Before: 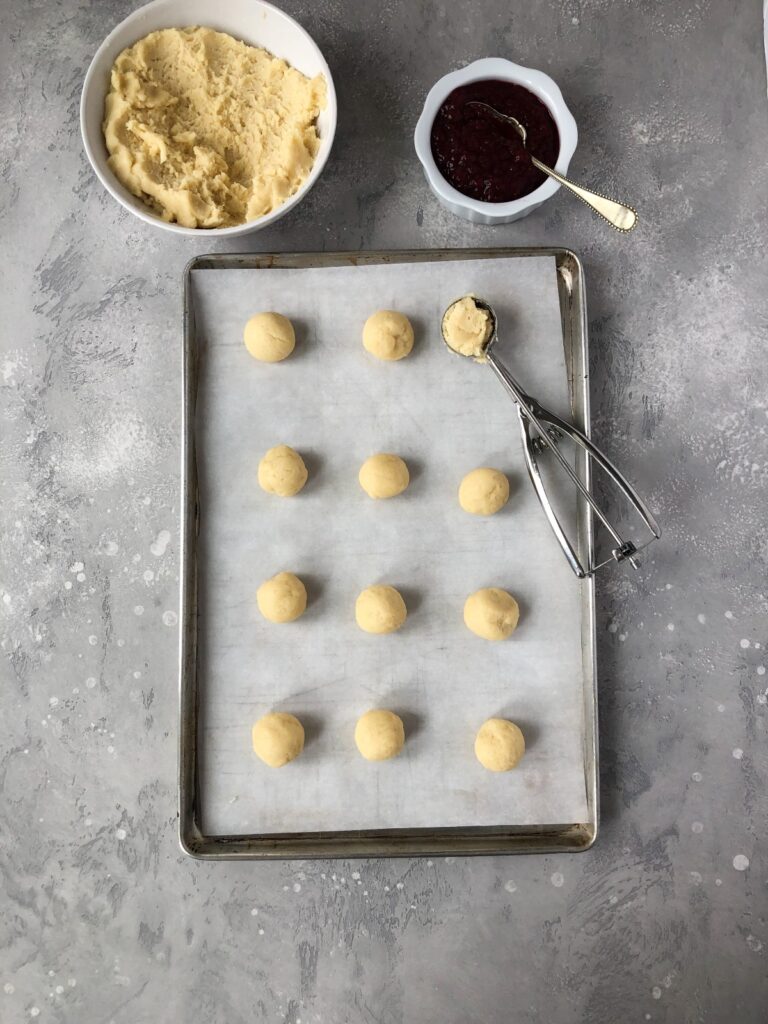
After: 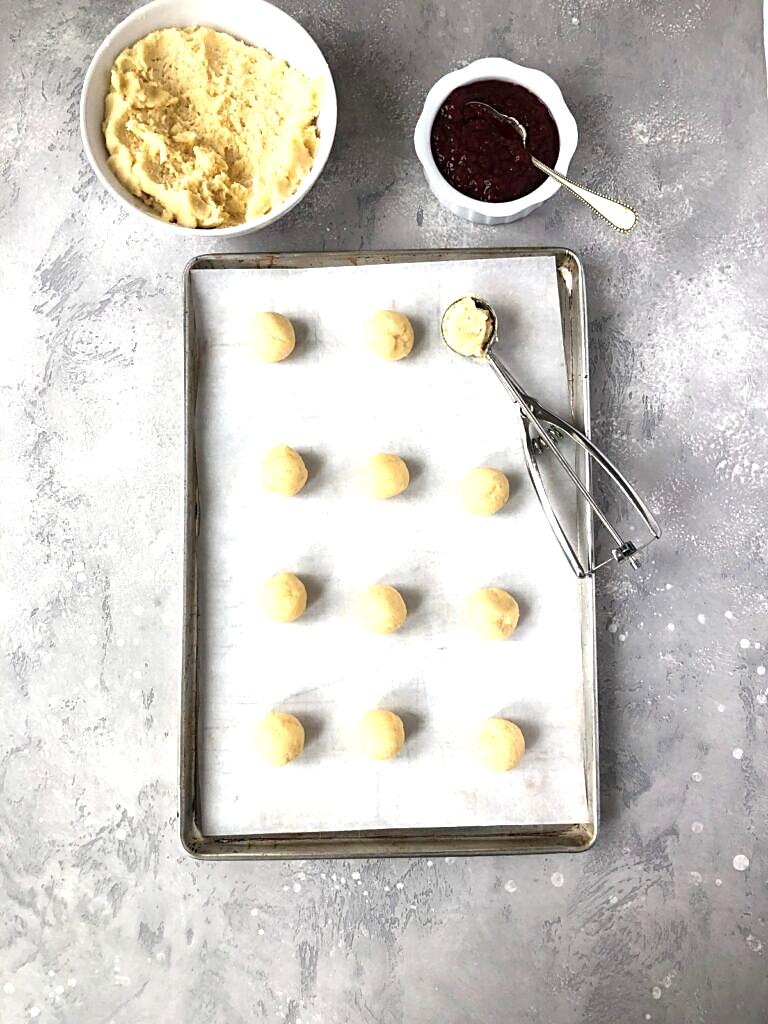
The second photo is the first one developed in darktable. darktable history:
sharpen: on, module defaults
exposure: exposure 0.943 EV, compensate highlight preservation false
